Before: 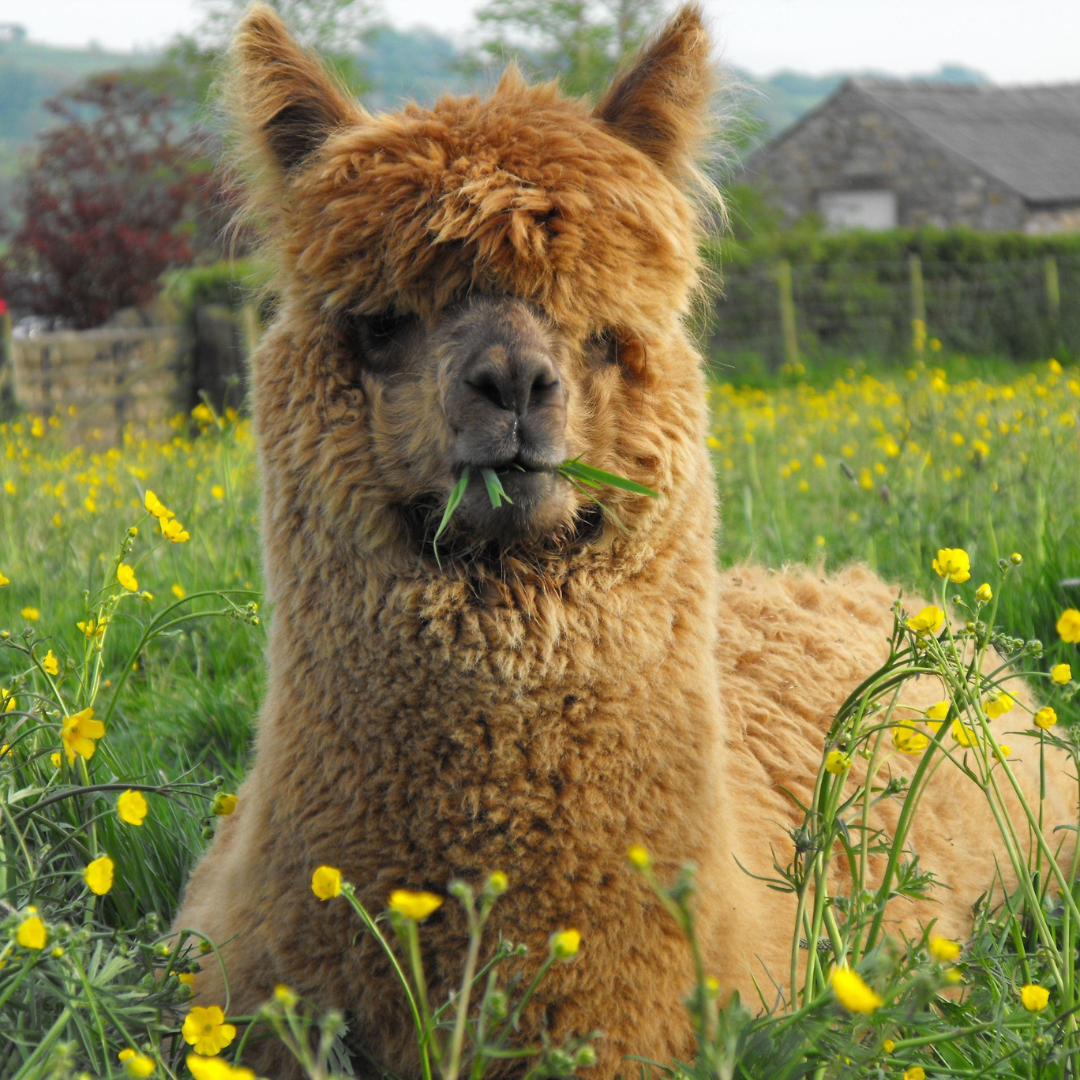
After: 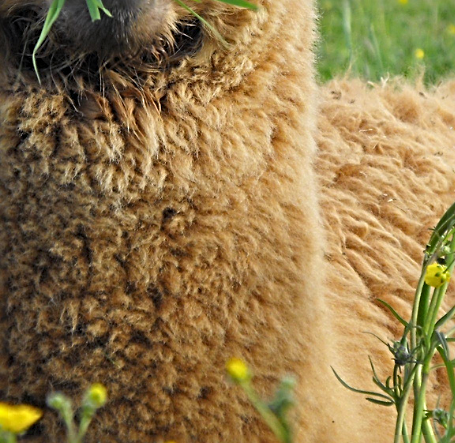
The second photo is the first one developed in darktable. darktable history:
sharpen: radius 2.817, amount 0.715
white balance: red 0.984, blue 1.059
crop: left 37.221%, top 45.169%, right 20.63%, bottom 13.777%
tone equalizer: on, module defaults
